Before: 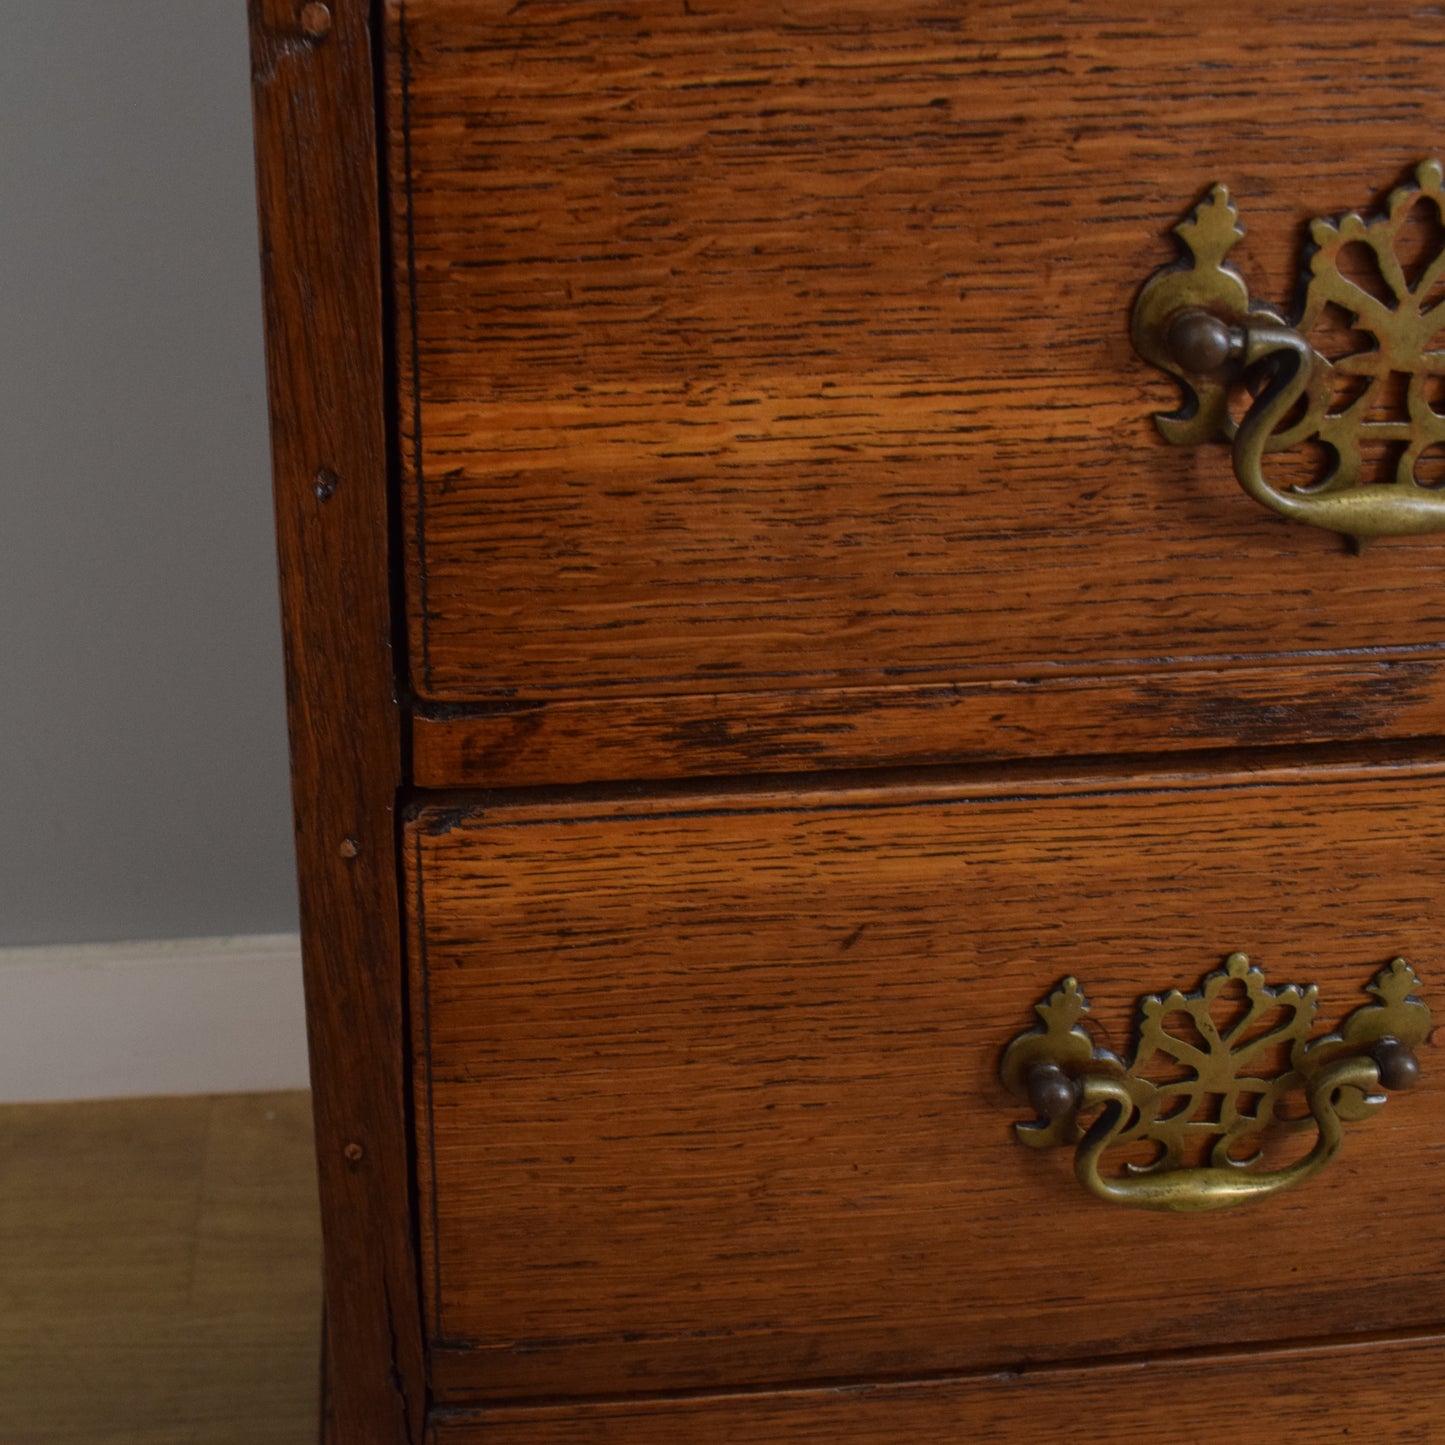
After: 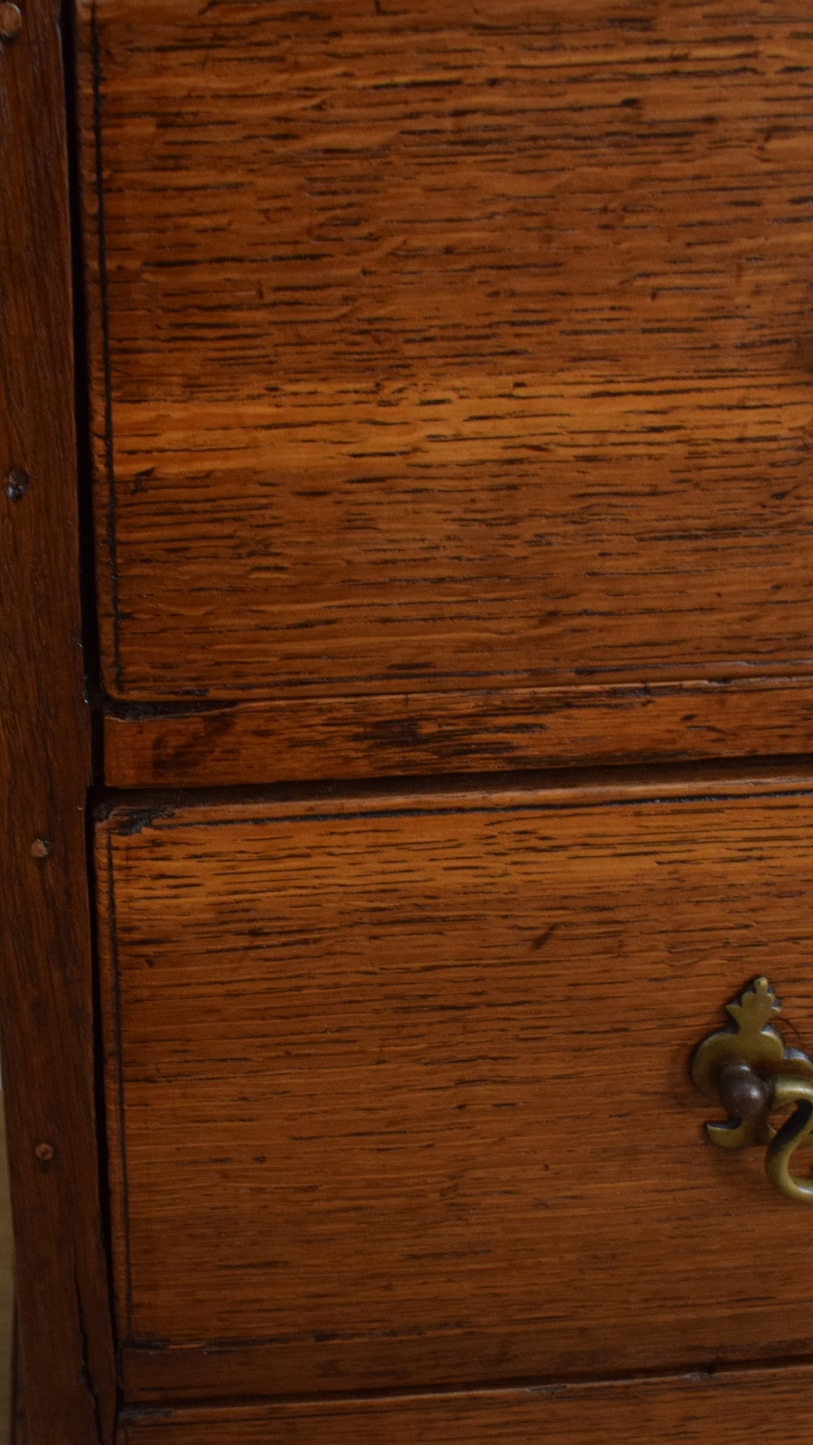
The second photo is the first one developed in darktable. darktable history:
crop: left 21.414%, right 22.318%
